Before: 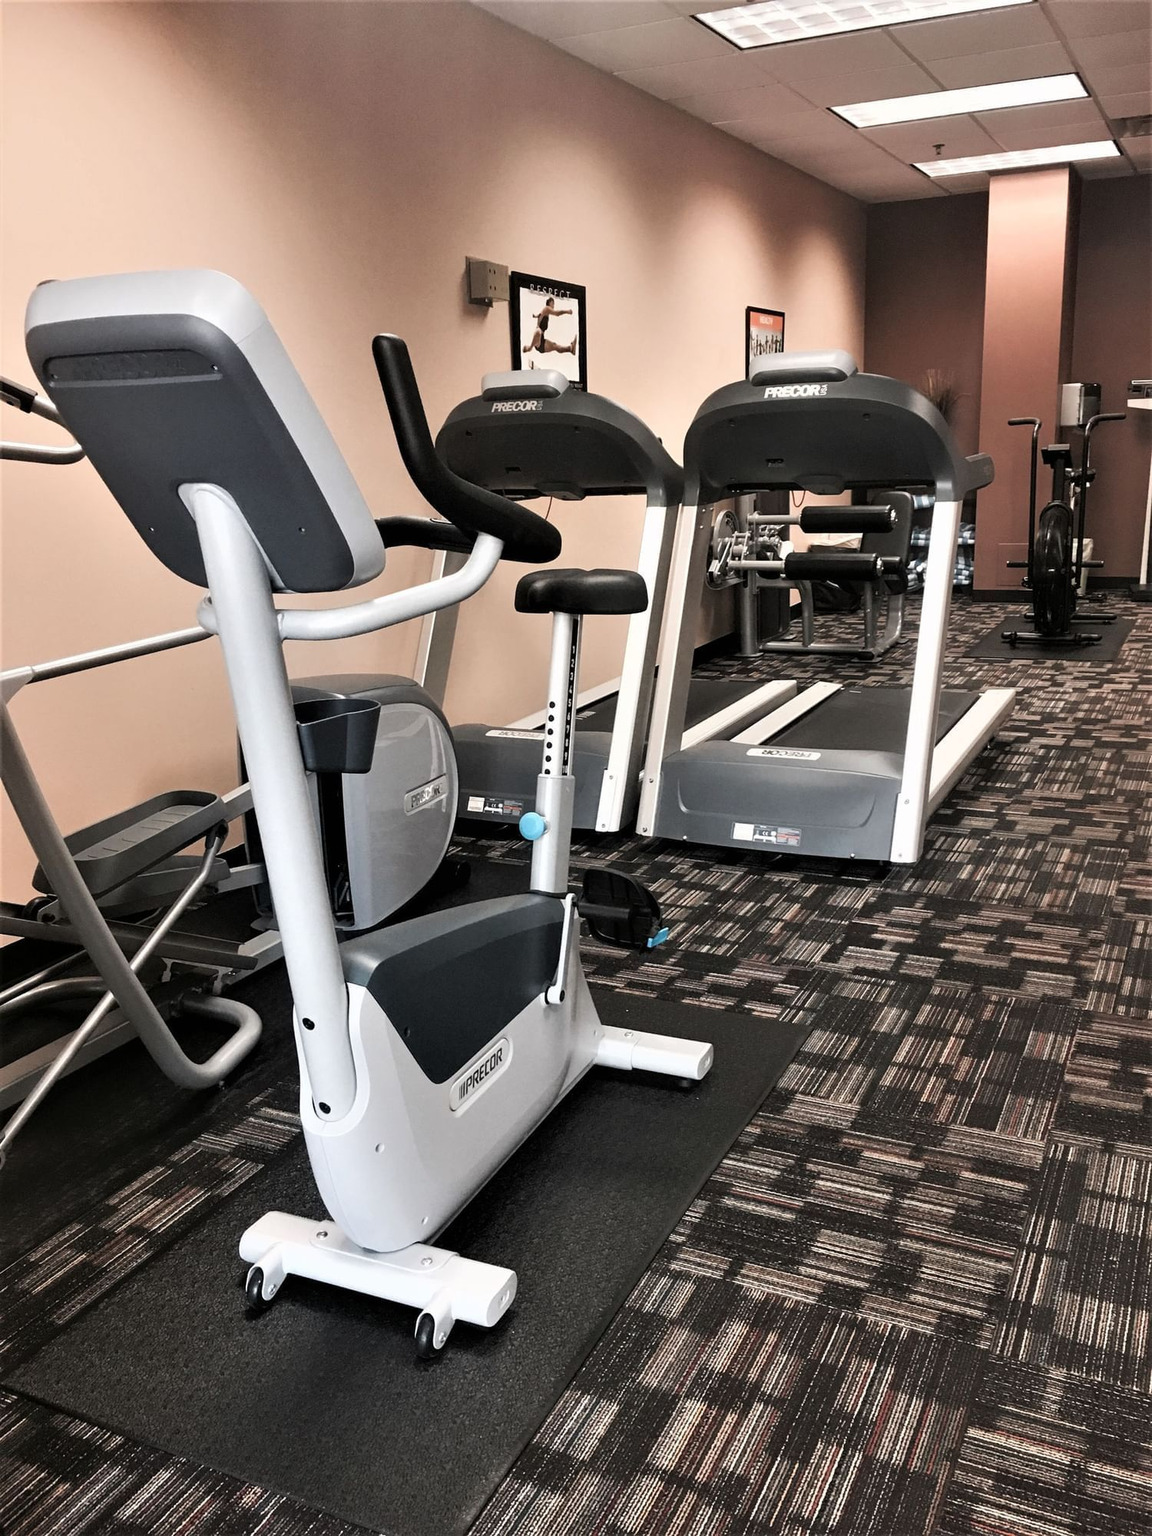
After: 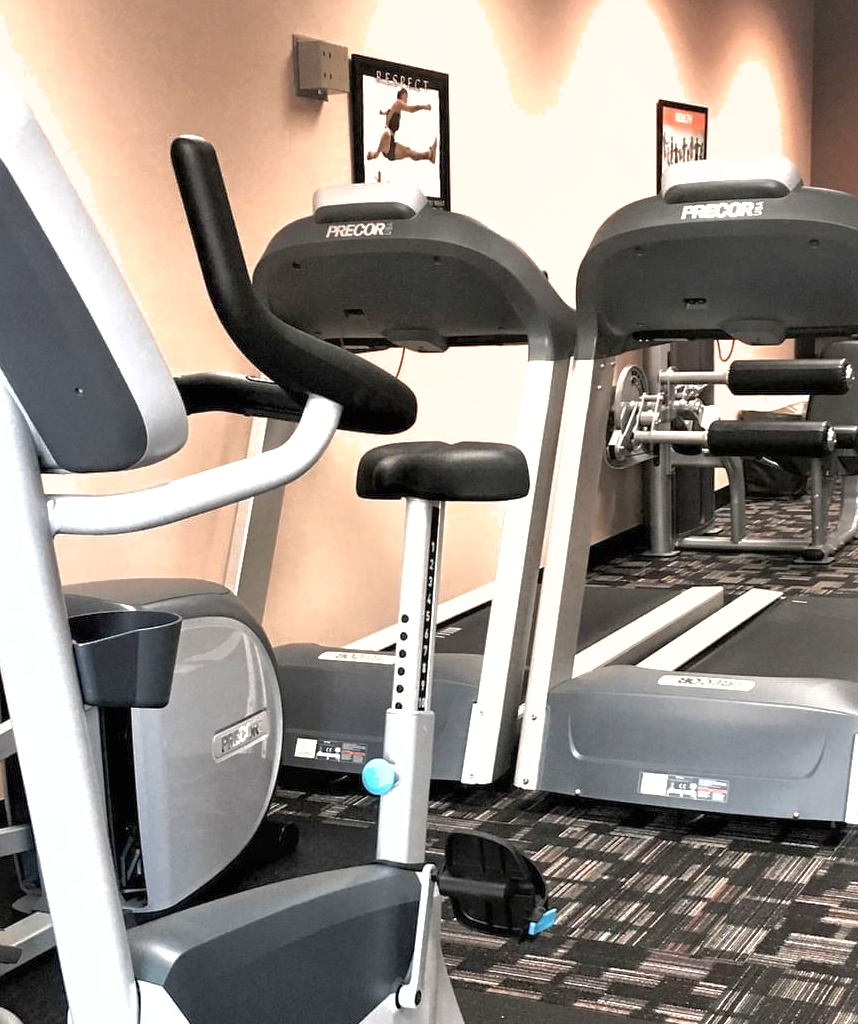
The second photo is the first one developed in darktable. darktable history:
exposure: exposure 0.811 EV, compensate highlight preservation false
crop: left 20.974%, top 14.968%, right 21.778%, bottom 33.799%
shadows and highlights: on, module defaults
